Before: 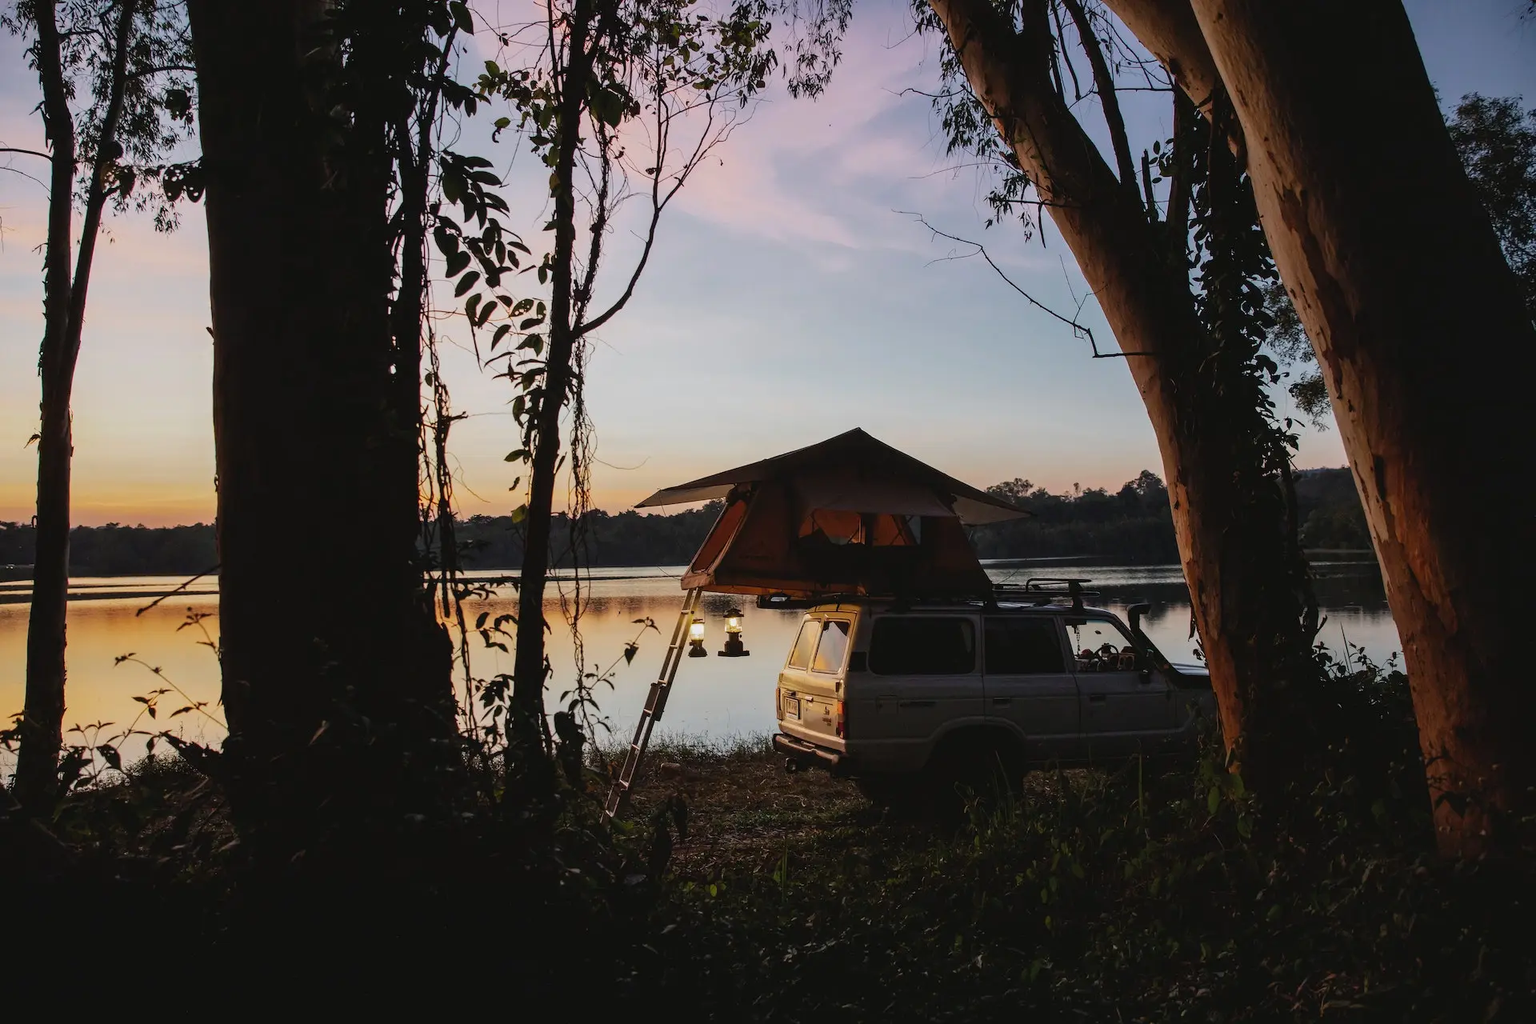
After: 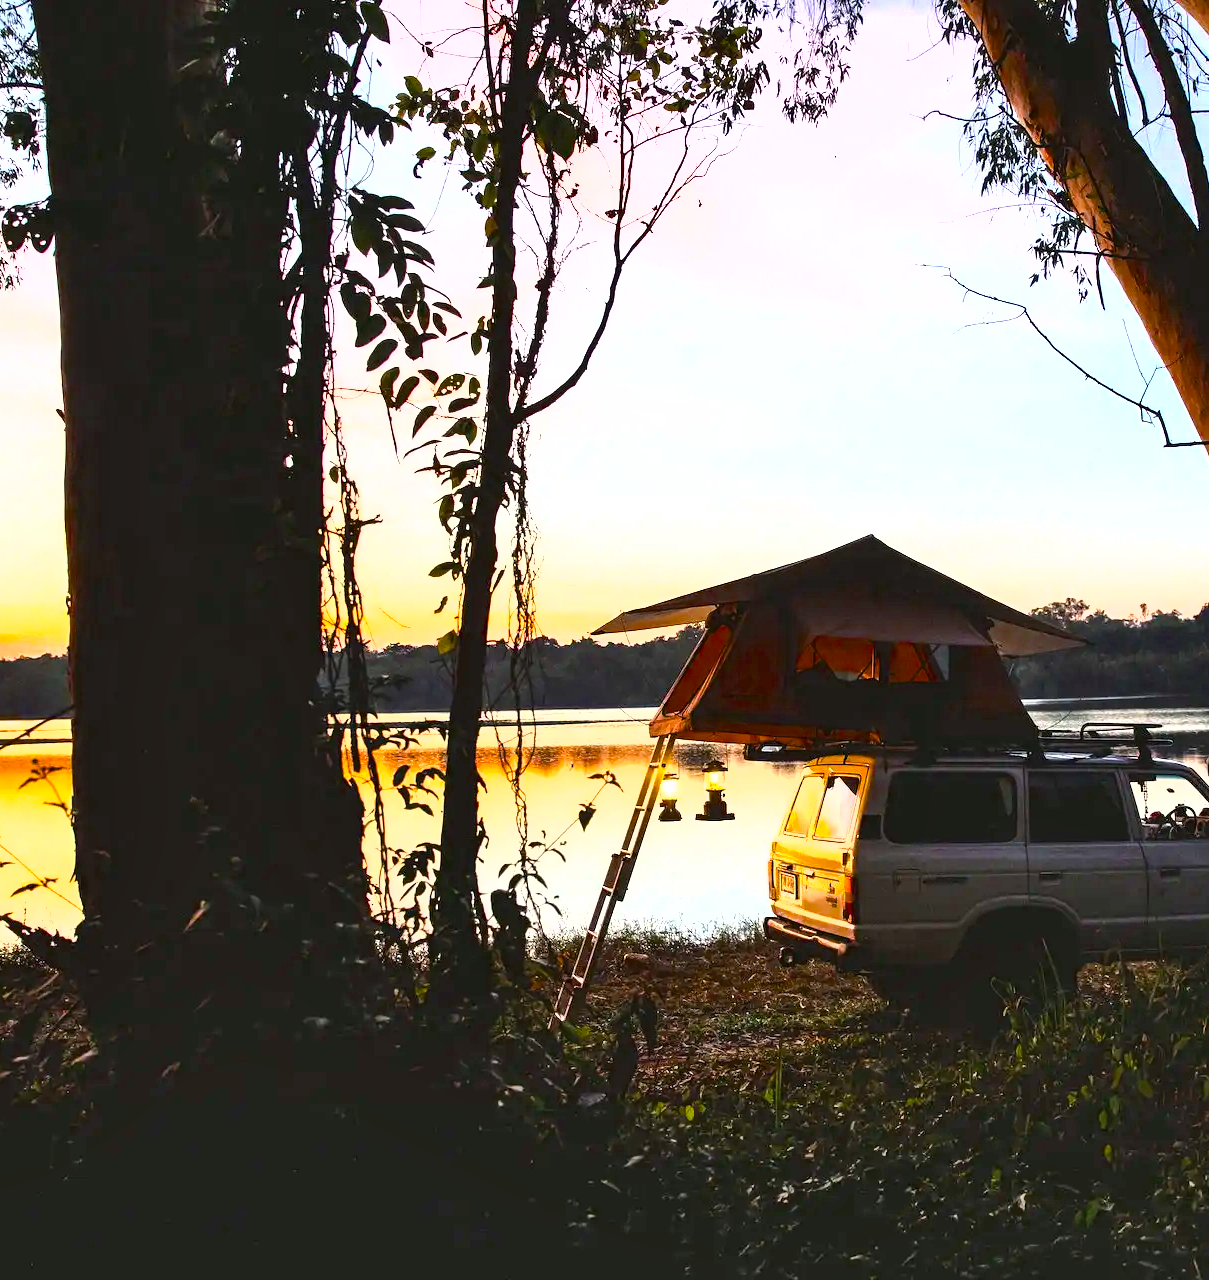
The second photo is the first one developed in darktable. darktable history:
color balance rgb: perceptual saturation grading › global saturation 30.186%, global vibrance 6.45%, contrast 12.754%, saturation formula JzAzBz (2021)
exposure: black level correction 0.001, exposure 1.644 EV, compensate highlight preservation false
shadows and highlights: shadows 43.46, white point adjustment -1.43, soften with gaussian
crop: left 10.524%, right 26.501%
